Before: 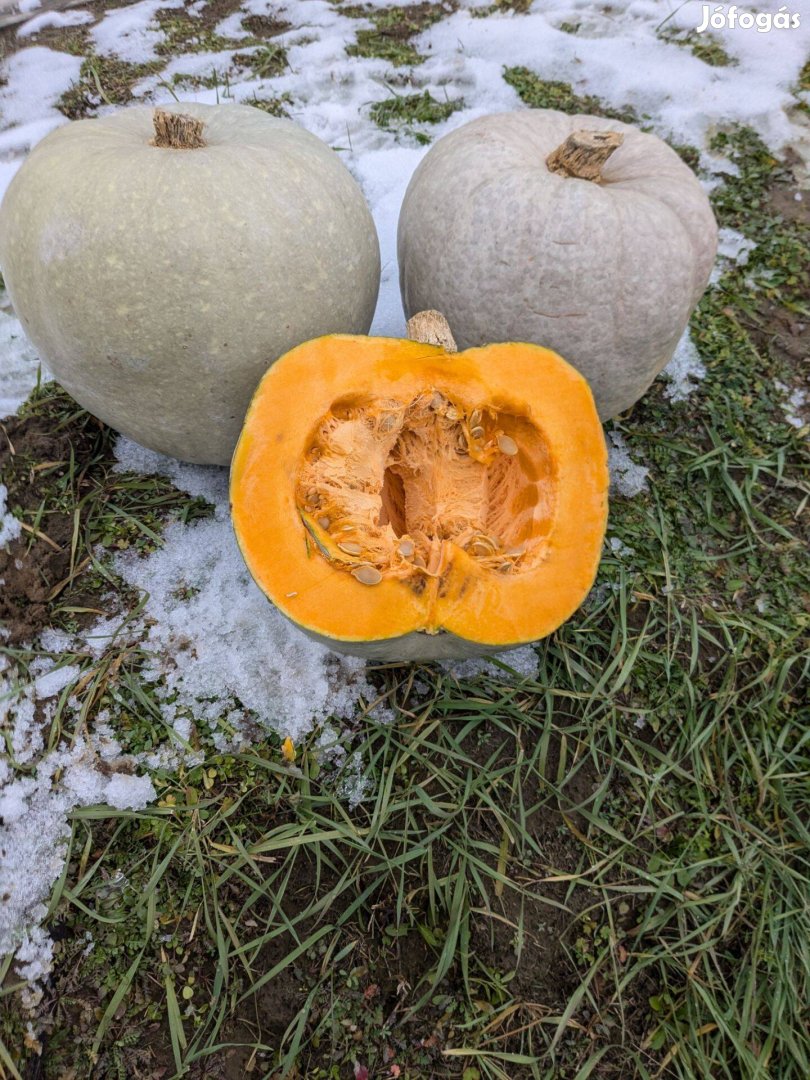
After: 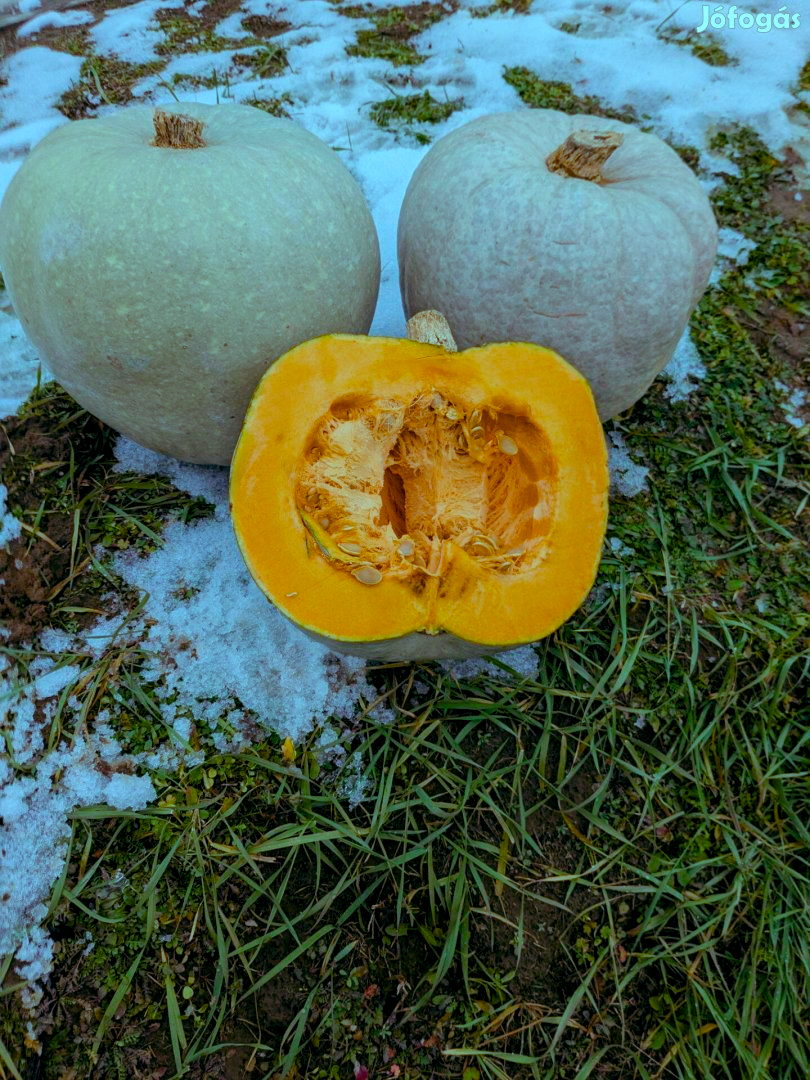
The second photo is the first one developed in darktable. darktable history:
color balance rgb: shadows lift › luminance -7.7%, shadows lift › chroma 2.13%, shadows lift › hue 165.27°, power › luminance -7.77%, power › chroma 1.34%, power › hue 330.55°, highlights gain › luminance -33.33%, highlights gain › chroma 5.68%, highlights gain › hue 217.2°, global offset › luminance -0.33%, global offset › chroma 0.11%, global offset › hue 165.27°, perceptual saturation grading › global saturation 27.72%, perceptual saturation grading › highlights -25%, perceptual saturation grading › mid-tones 25%, perceptual saturation grading › shadows 50%
color balance: contrast 8.5%, output saturation 105%
